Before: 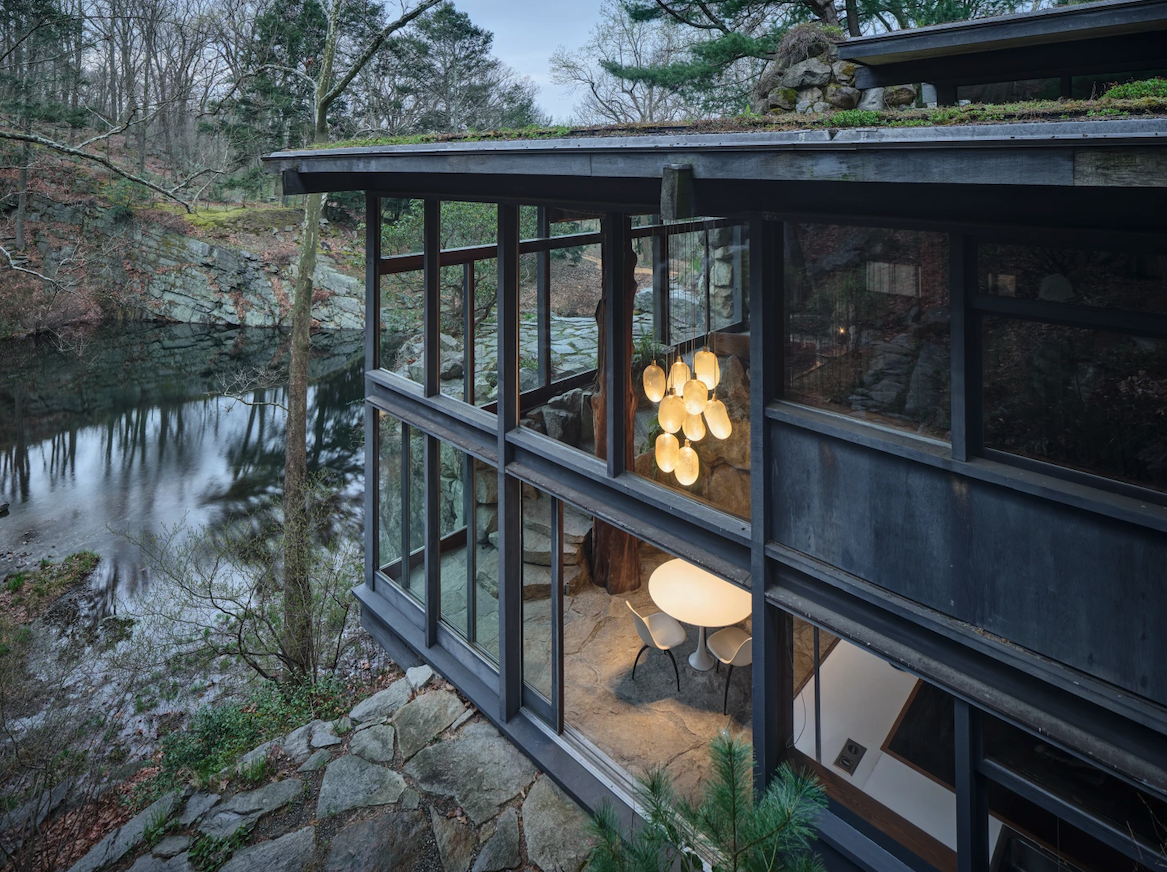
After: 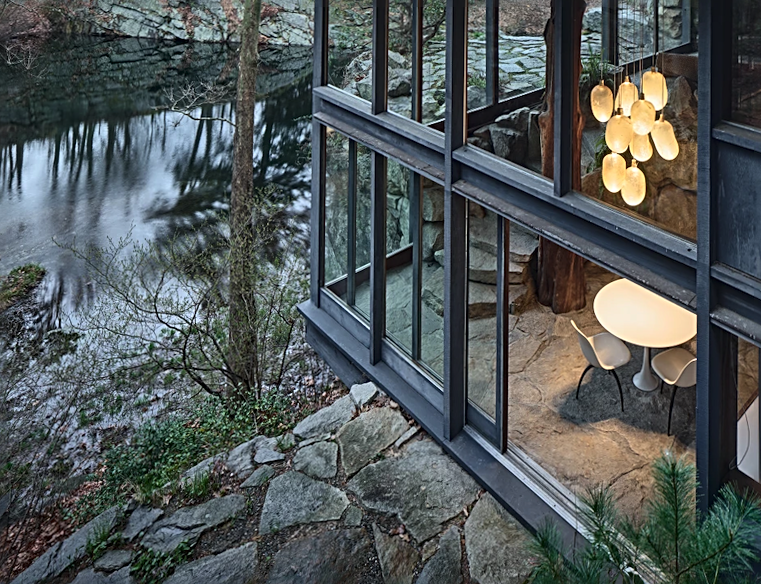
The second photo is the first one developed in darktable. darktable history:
sharpen: radius 2.65, amount 0.66
exposure: exposure -0.022 EV, compensate highlight preservation false
crop and rotate: angle -0.678°, left 3.835%, top 31.96%, right 29.848%
contrast brightness saturation: contrast 0.135
